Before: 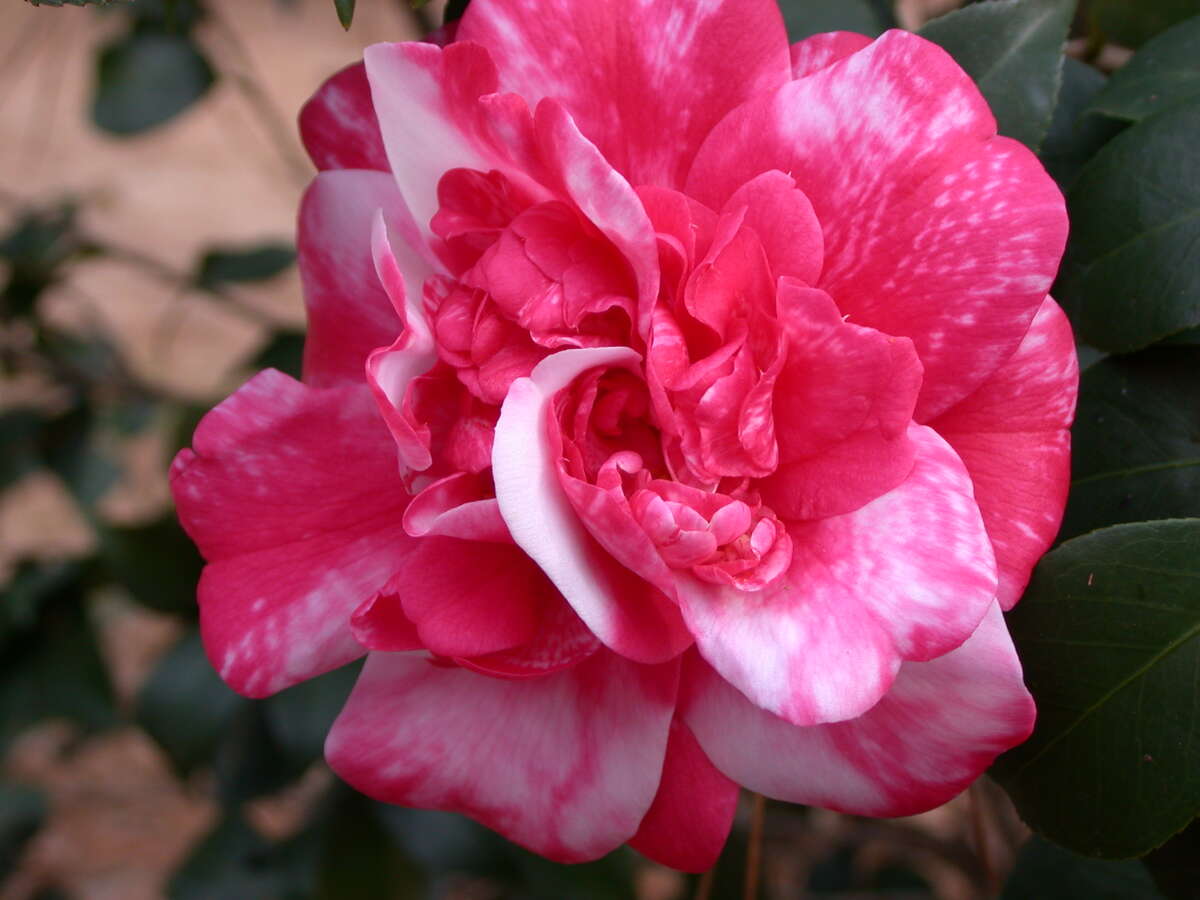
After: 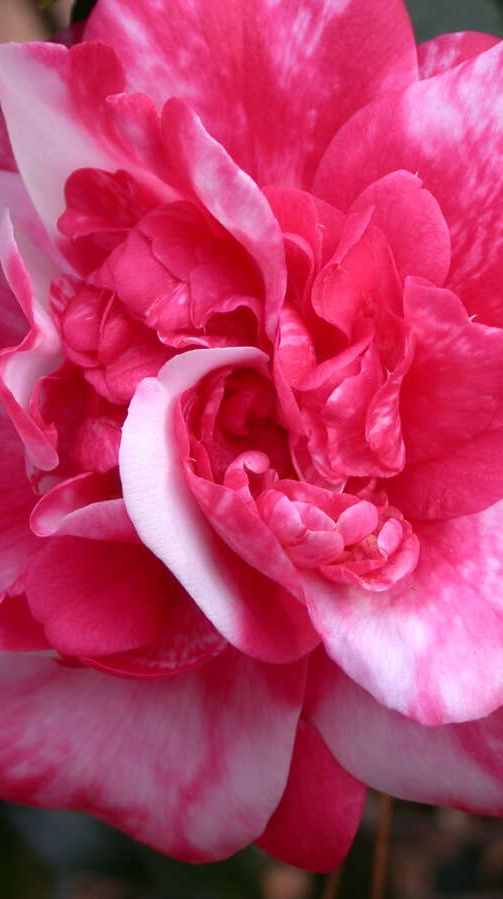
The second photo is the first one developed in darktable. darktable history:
crop: left 31.153%, right 26.905%
